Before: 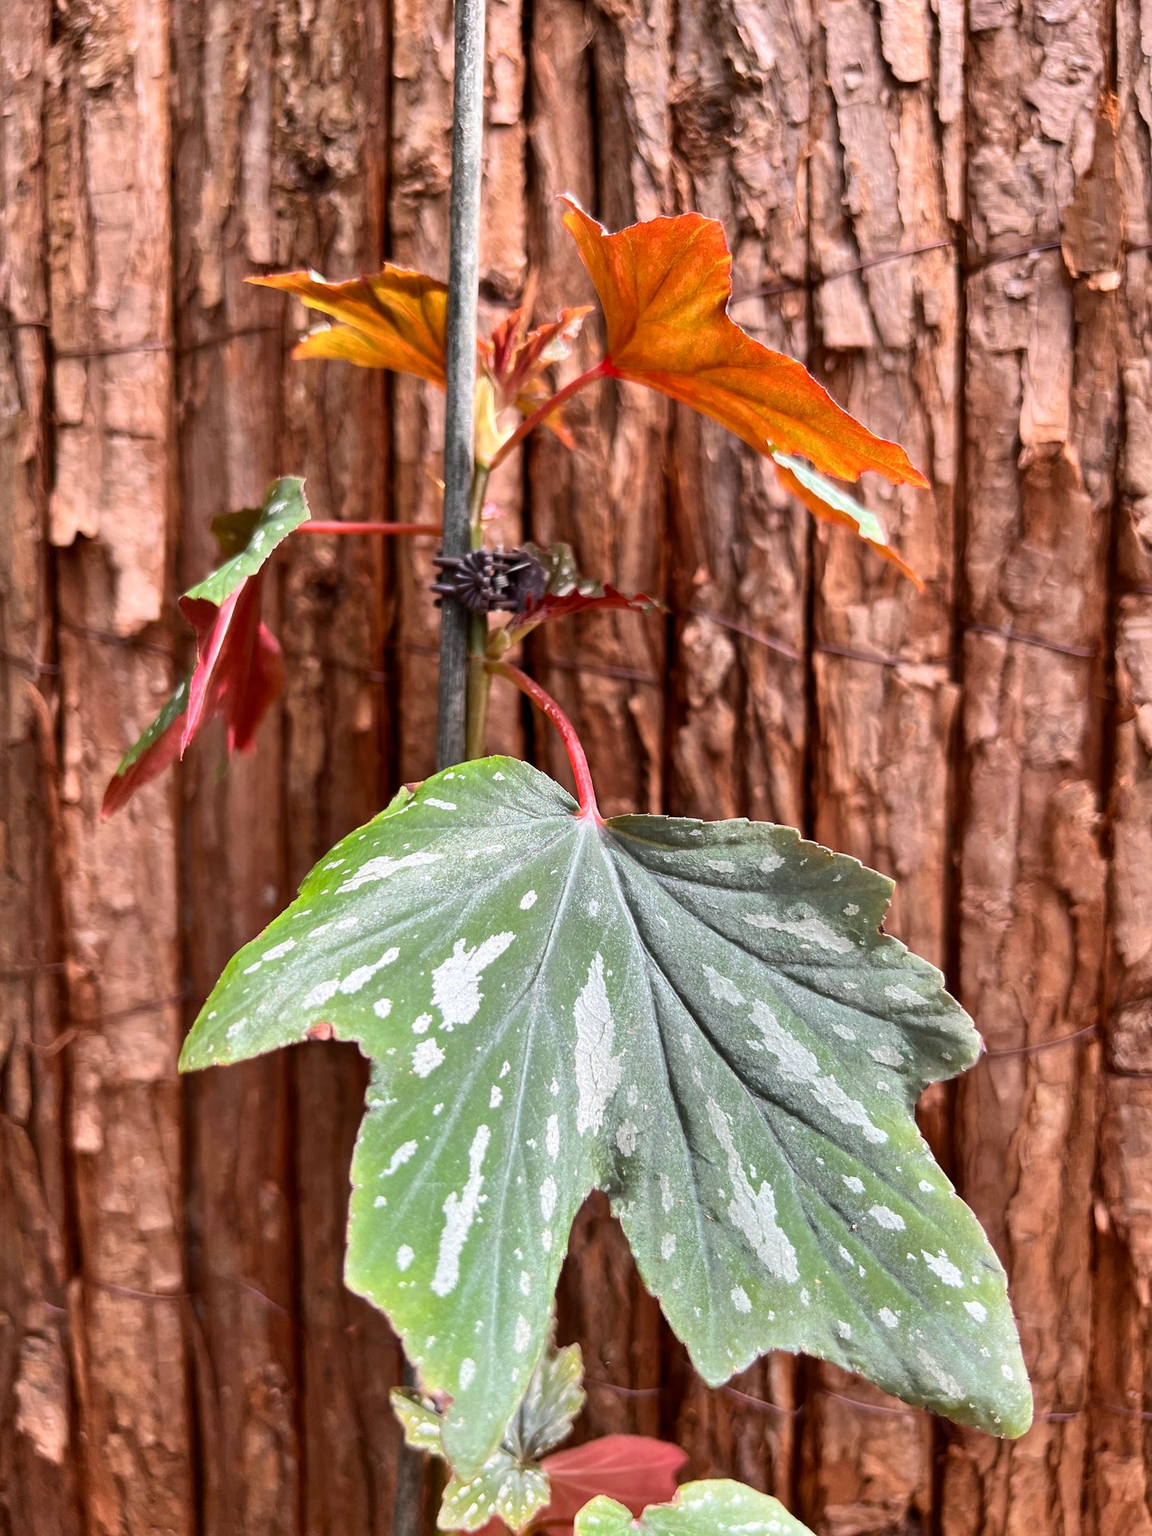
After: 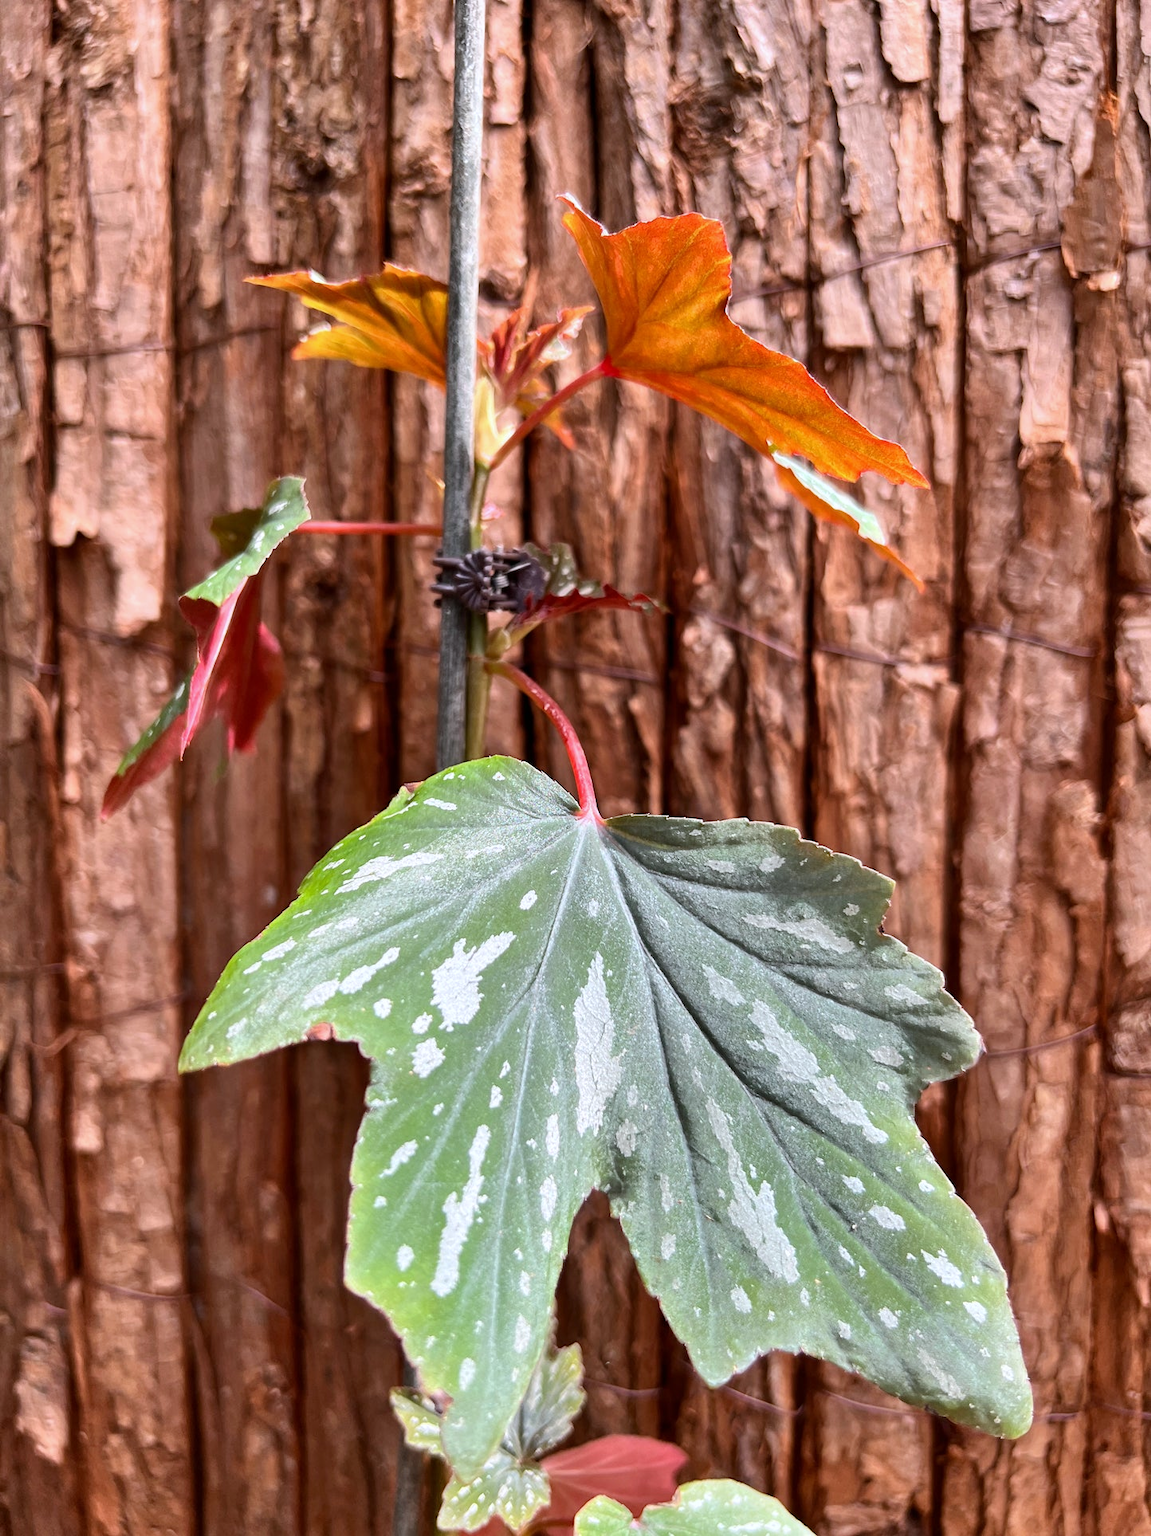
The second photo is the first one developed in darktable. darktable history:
base curve: curves: ch0 [(0, 0) (0.283, 0.295) (1, 1)], preserve colors none
white balance: red 0.98, blue 1.034
